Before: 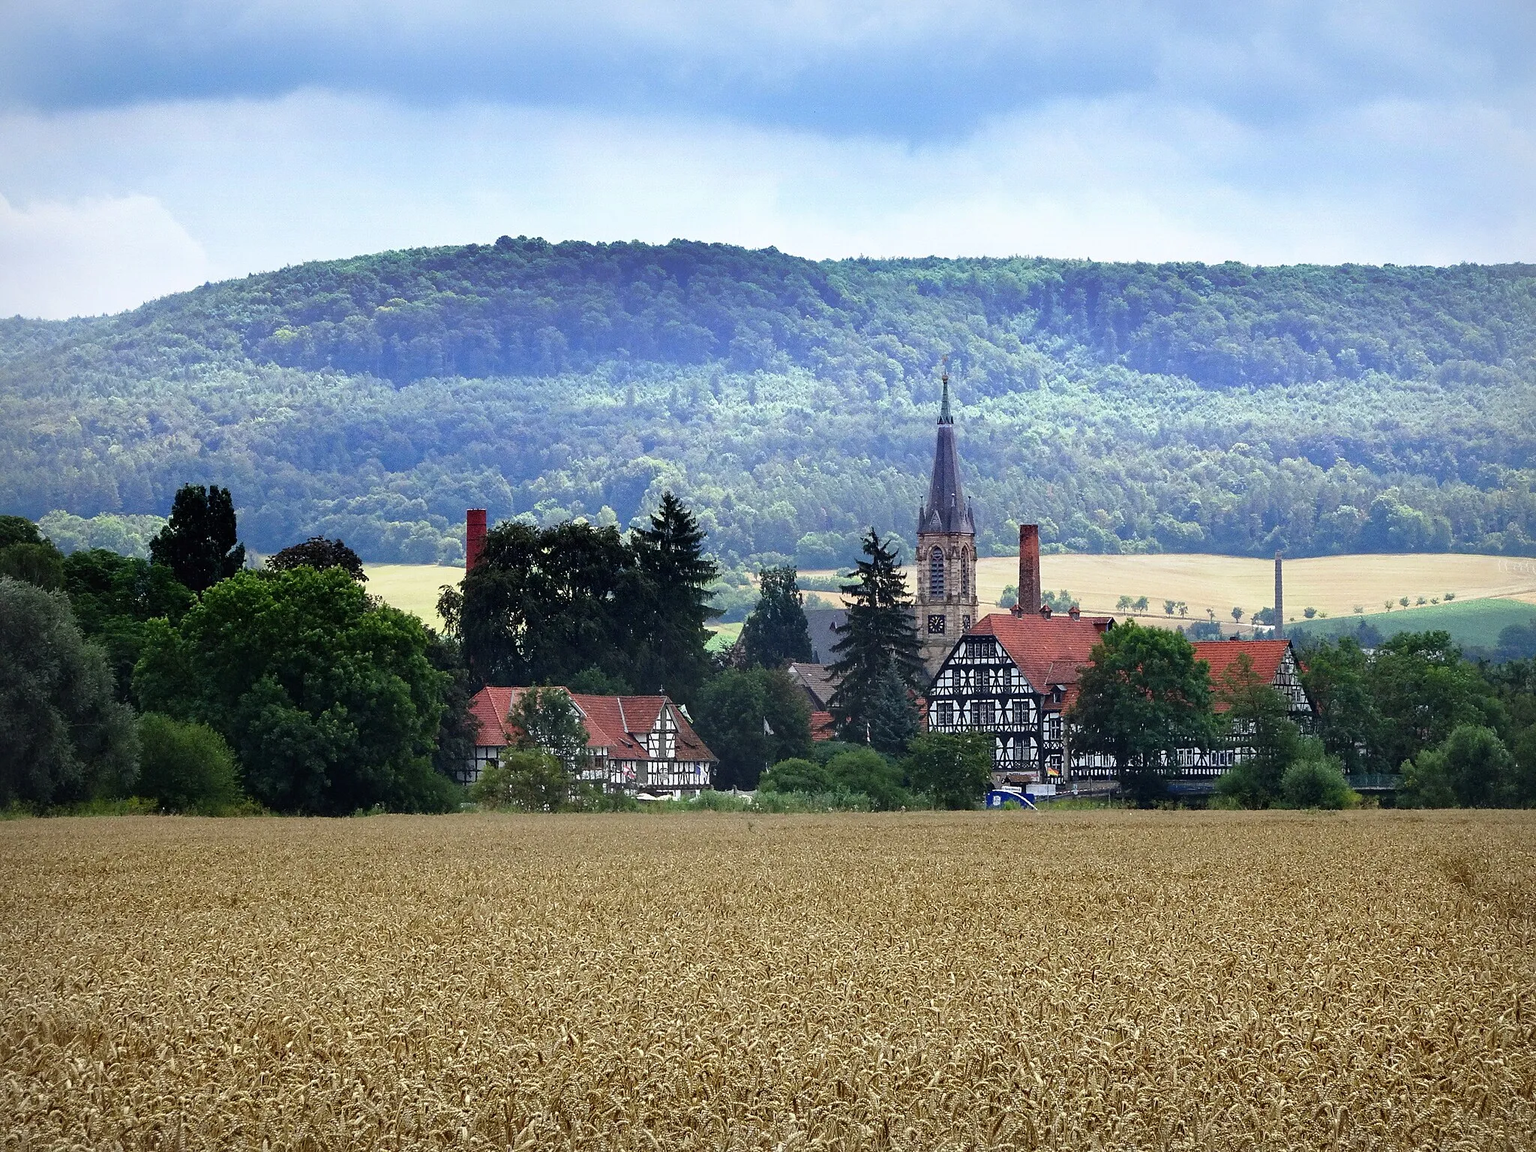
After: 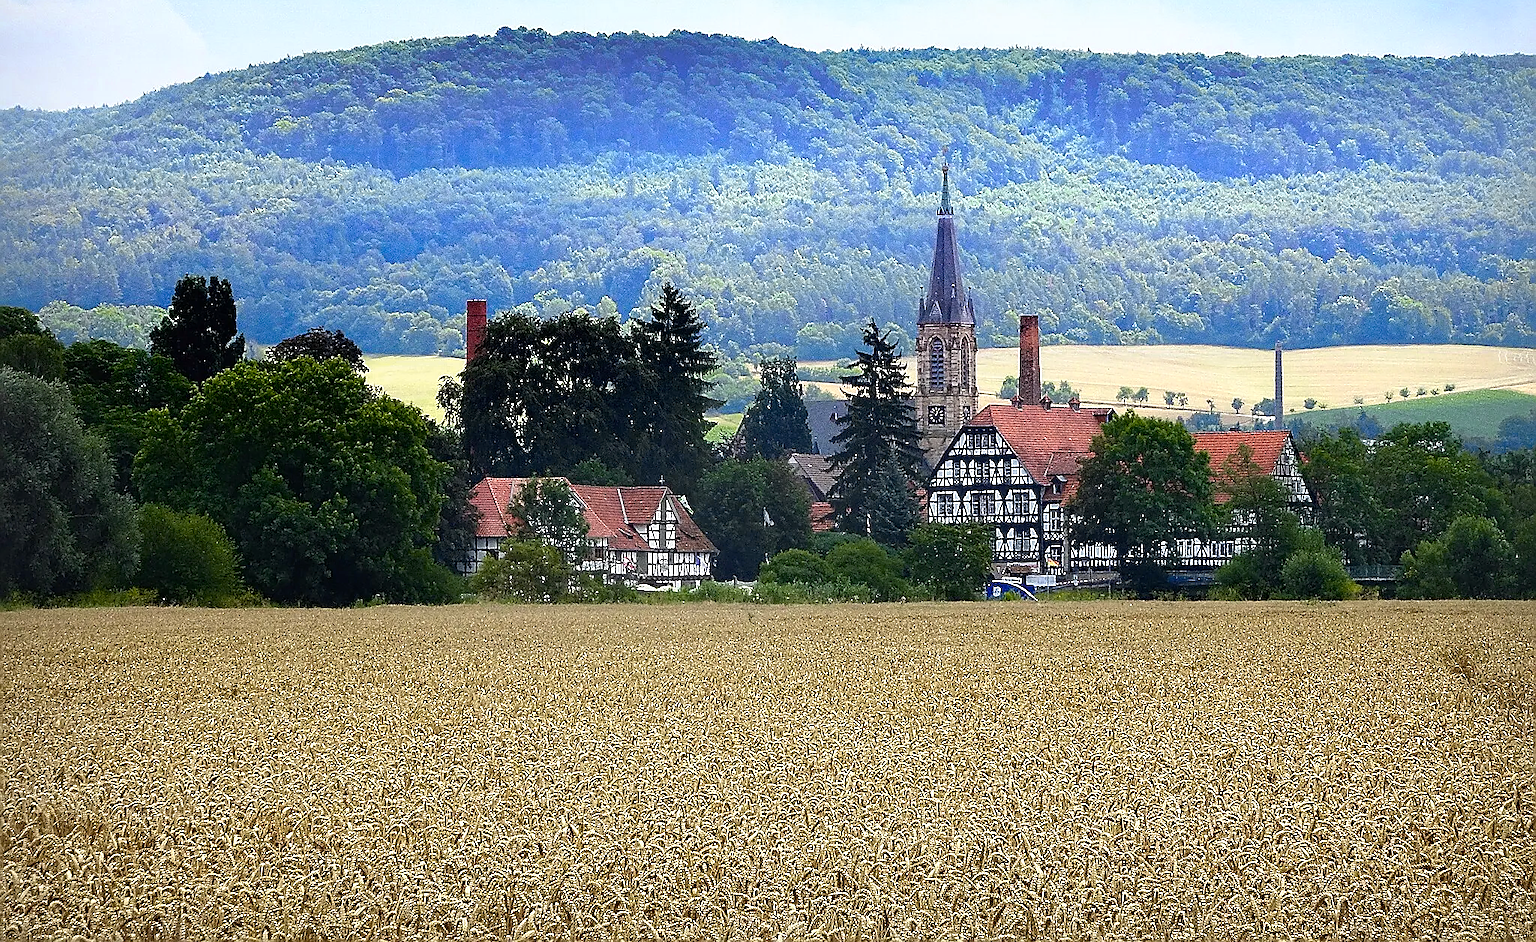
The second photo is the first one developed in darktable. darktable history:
color zones: curves: ch0 [(0.099, 0.624) (0.257, 0.596) (0.384, 0.376) (0.529, 0.492) (0.697, 0.564) (0.768, 0.532) (0.908, 0.644)]; ch1 [(0.112, 0.564) (0.254, 0.612) (0.432, 0.676) (0.592, 0.456) (0.743, 0.684) (0.888, 0.536)]; ch2 [(0.25, 0.5) (0.469, 0.36) (0.75, 0.5)]
sharpen: radius 1.422, amount 1.256, threshold 0.784
crop and rotate: top 18.201%
